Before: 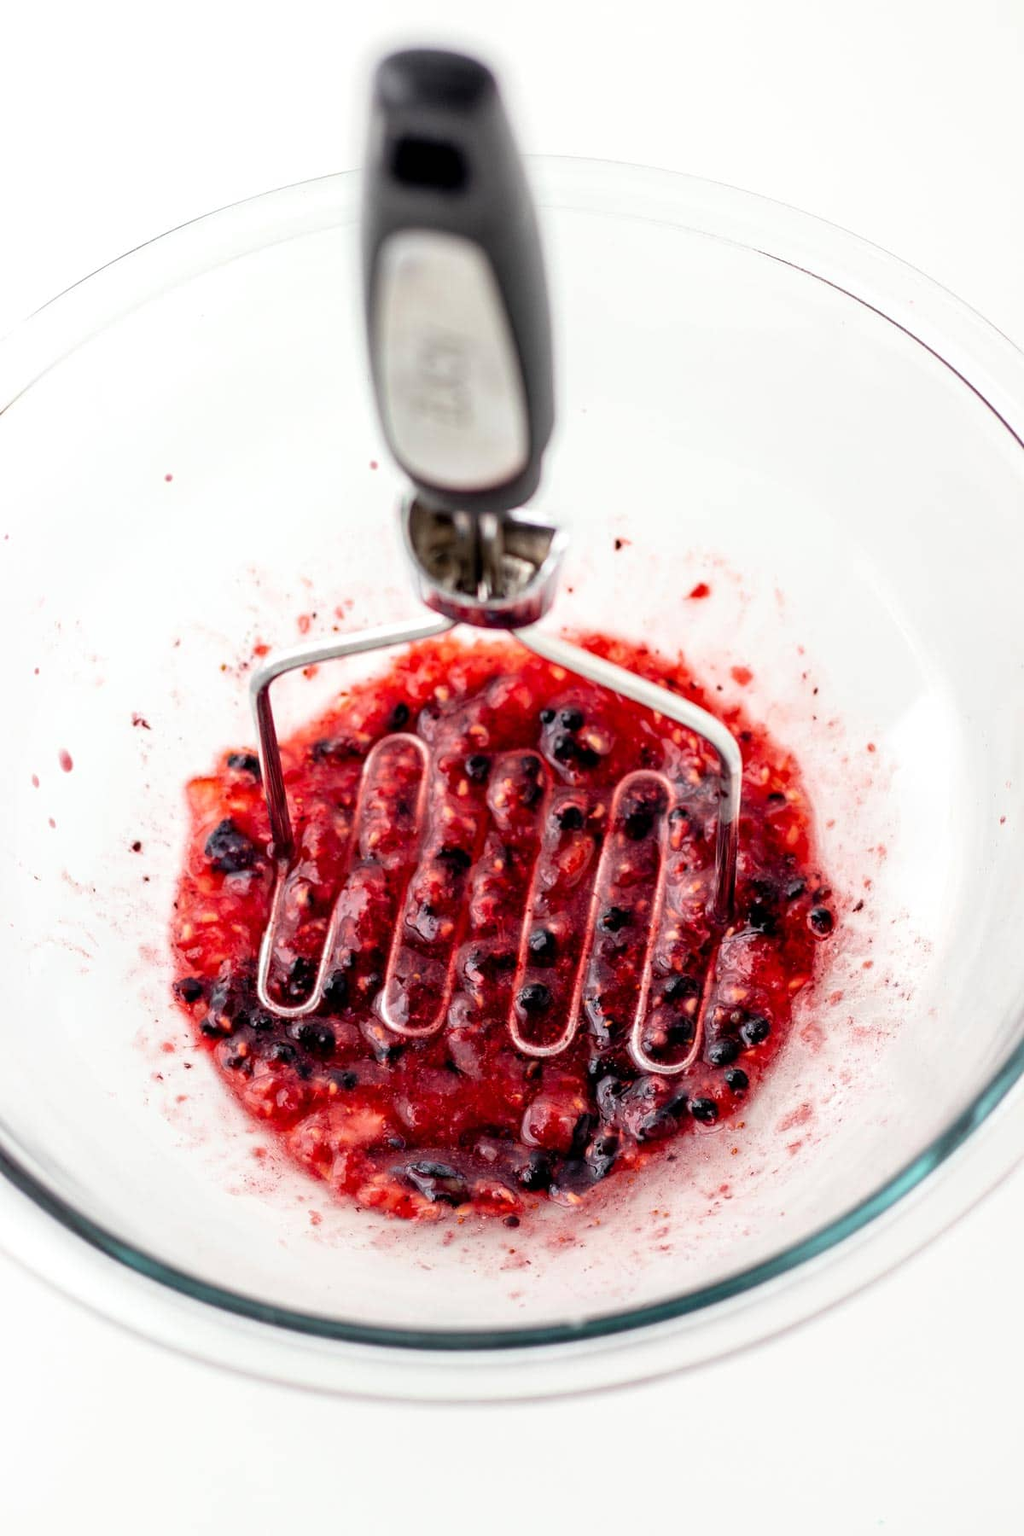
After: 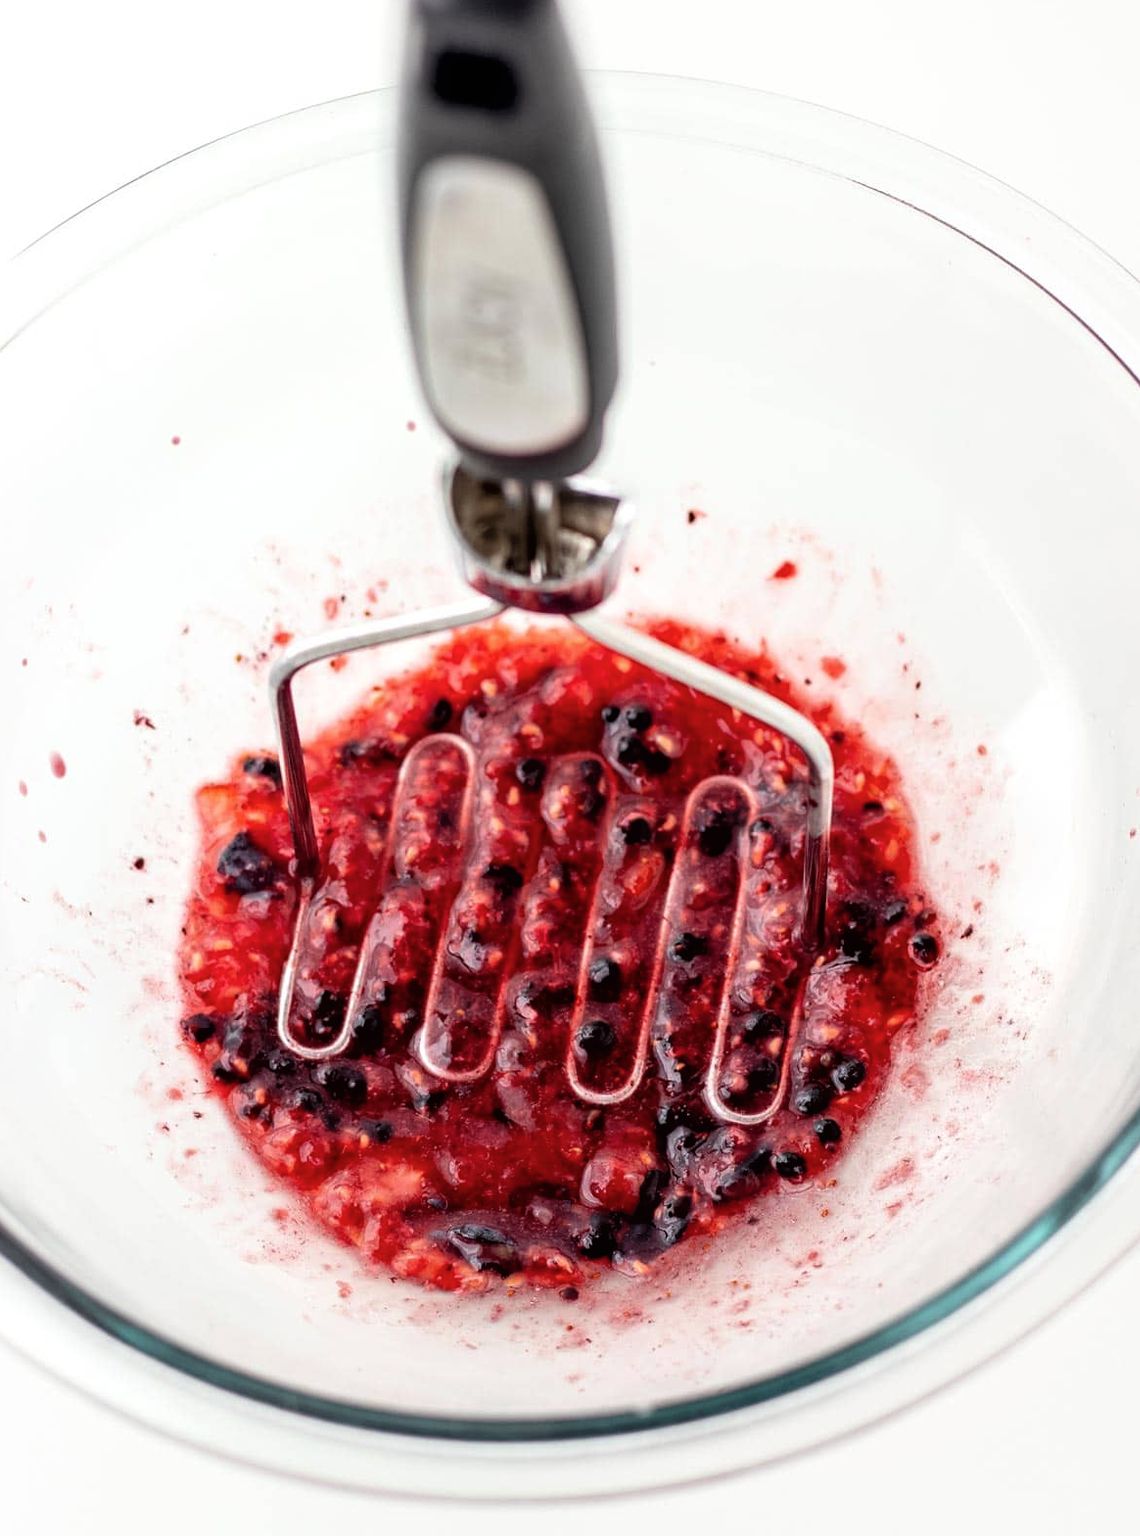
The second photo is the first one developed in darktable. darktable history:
color balance rgb: perceptual saturation grading › global saturation -3%
crop: left 1.507%, top 6.147%, right 1.379%, bottom 6.637%
surface blur: radius 16.53, green 0.002
